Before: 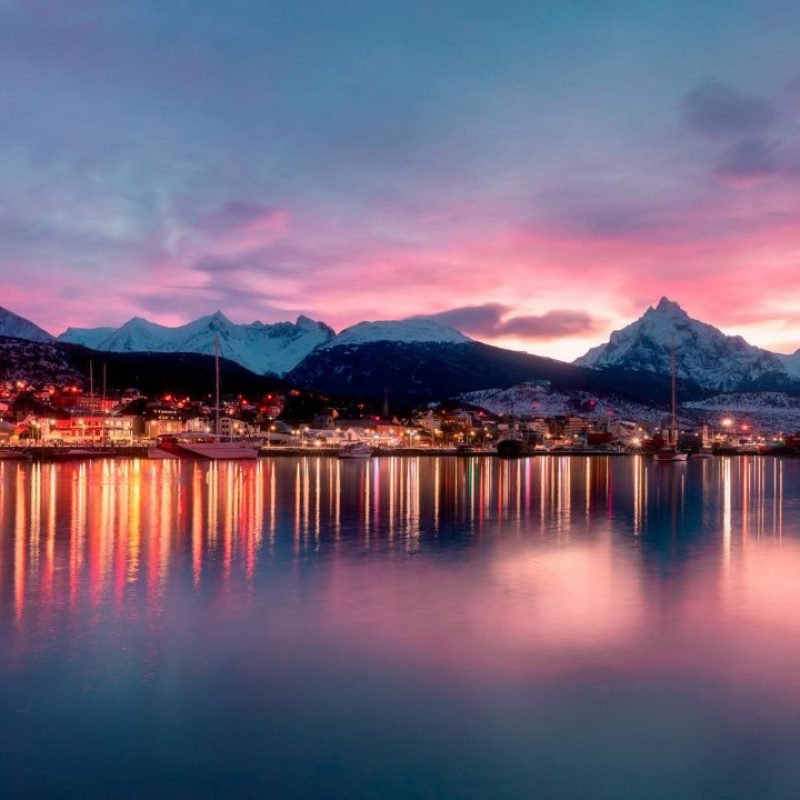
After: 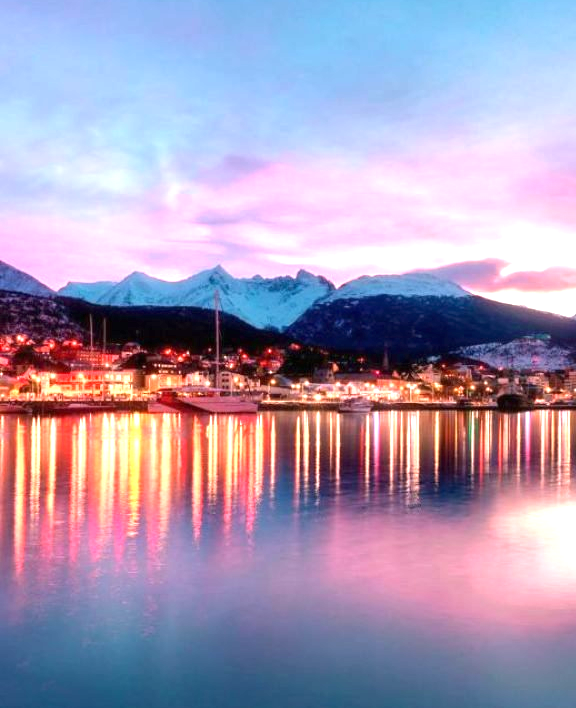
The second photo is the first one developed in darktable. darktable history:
exposure: black level correction 0, exposure 1.376 EV, compensate highlight preservation false
crop: top 5.775%, right 27.901%, bottom 5.625%
